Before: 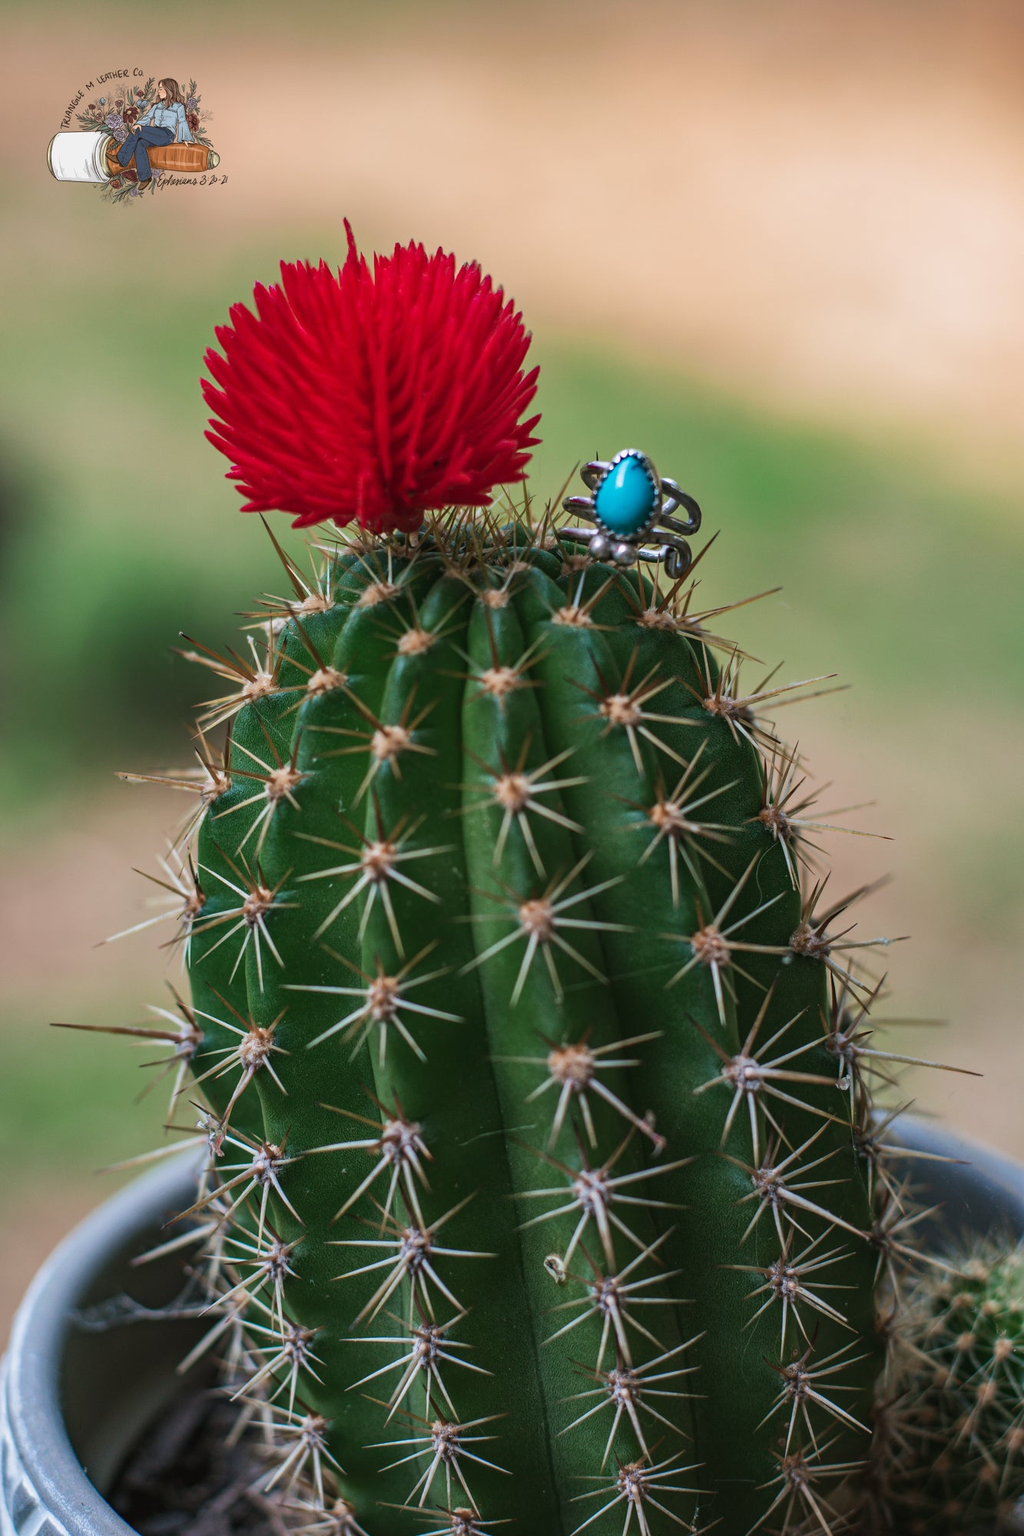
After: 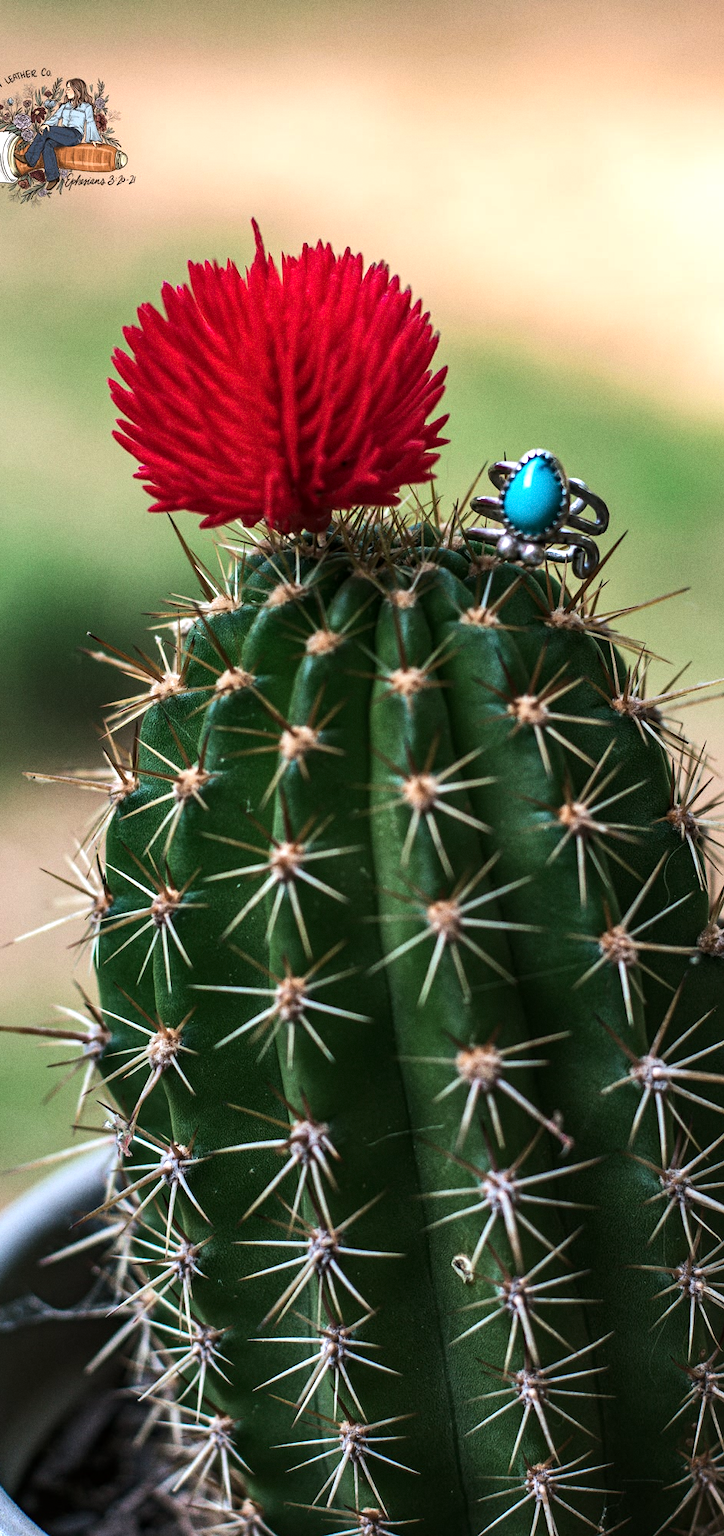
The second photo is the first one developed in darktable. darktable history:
local contrast: highlights 100%, shadows 100%, detail 120%, midtone range 0.2
tone equalizer: -8 EV -0.75 EV, -7 EV -0.7 EV, -6 EV -0.6 EV, -5 EV -0.4 EV, -3 EV 0.4 EV, -2 EV 0.6 EV, -1 EV 0.7 EV, +0 EV 0.75 EV, edges refinement/feathering 500, mask exposure compensation -1.57 EV, preserve details no
crop and rotate: left 9.061%, right 20.142%
white balance: emerald 1
grain: on, module defaults
